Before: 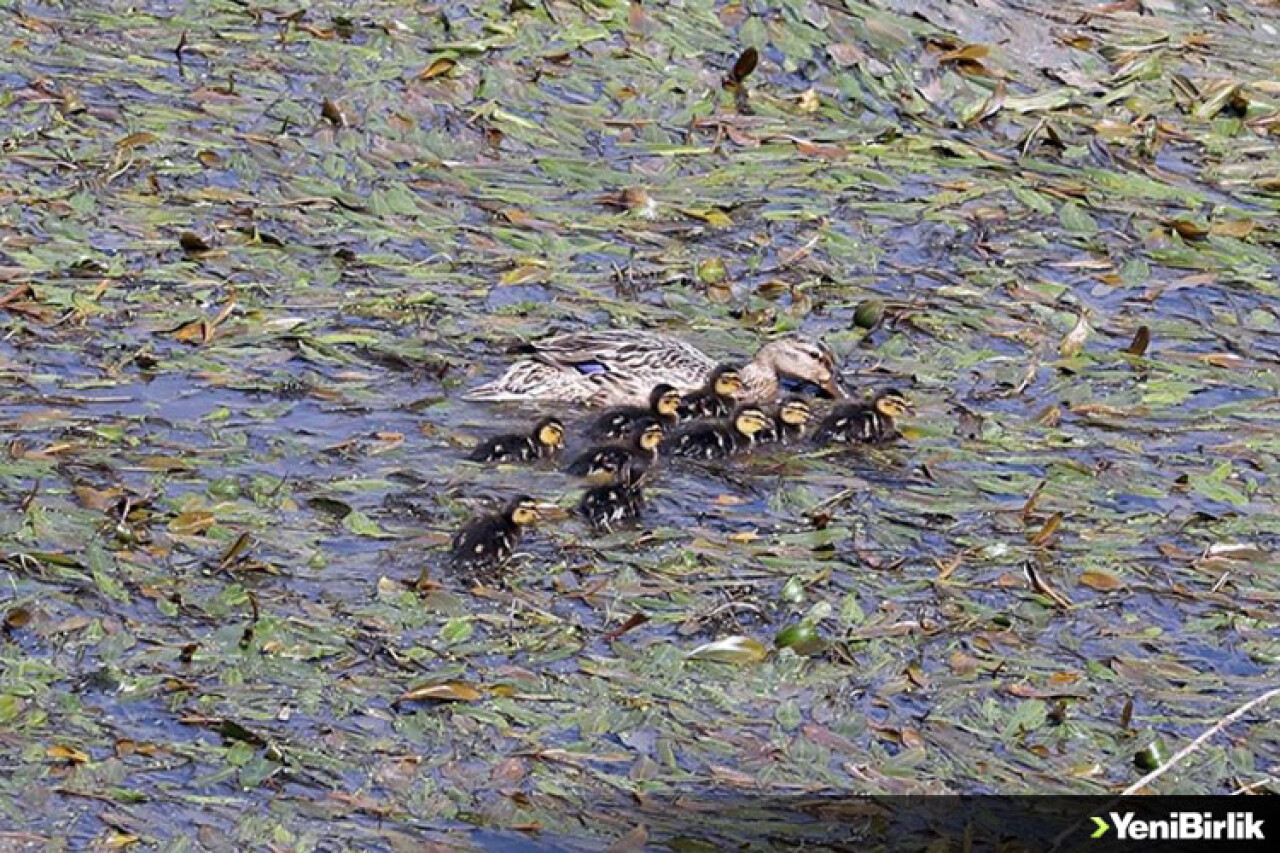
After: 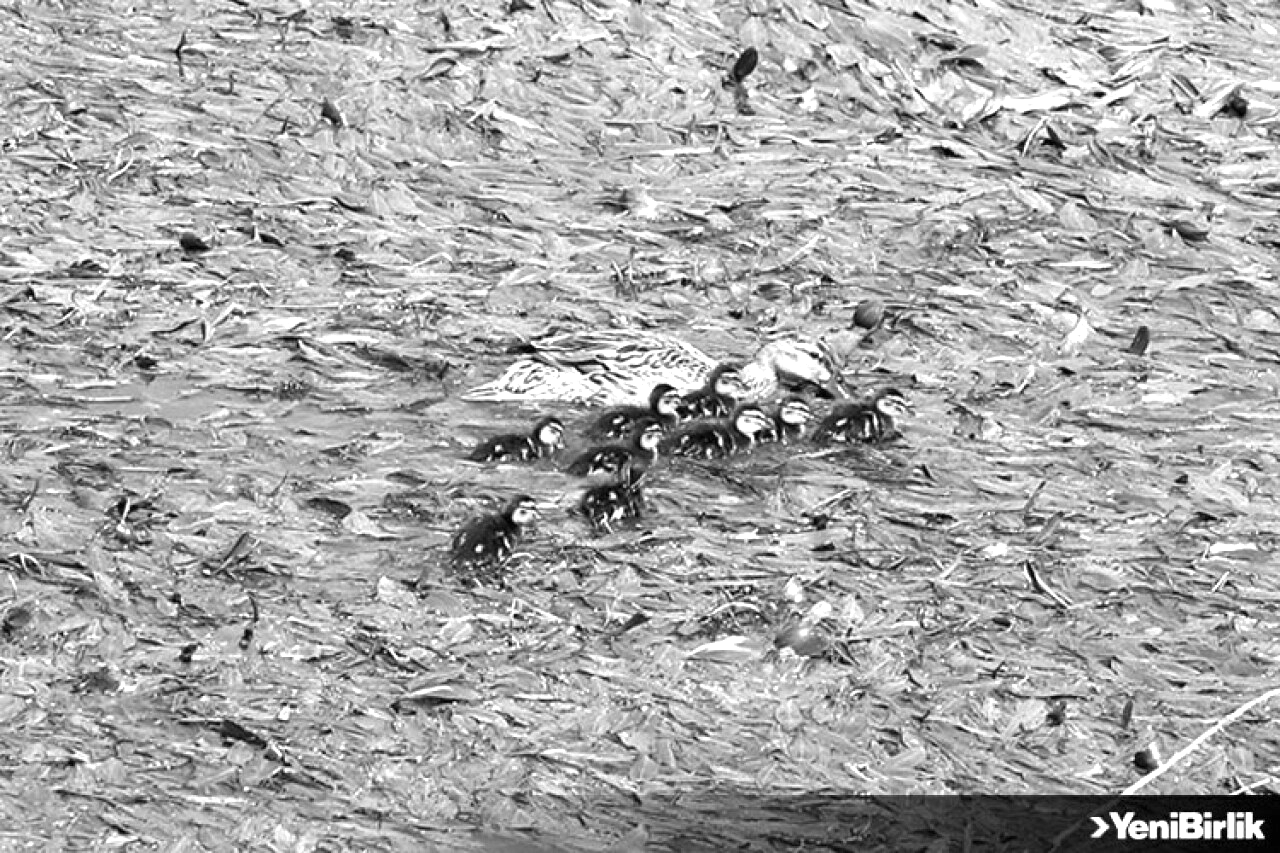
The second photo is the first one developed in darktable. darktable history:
color correction: highlights a* 9.03, highlights b* 8.71, shadows a* 40, shadows b* 40, saturation 0.8
exposure: exposure 0.943 EV, compensate highlight preservation false
monochrome: a 32, b 64, size 2.3
